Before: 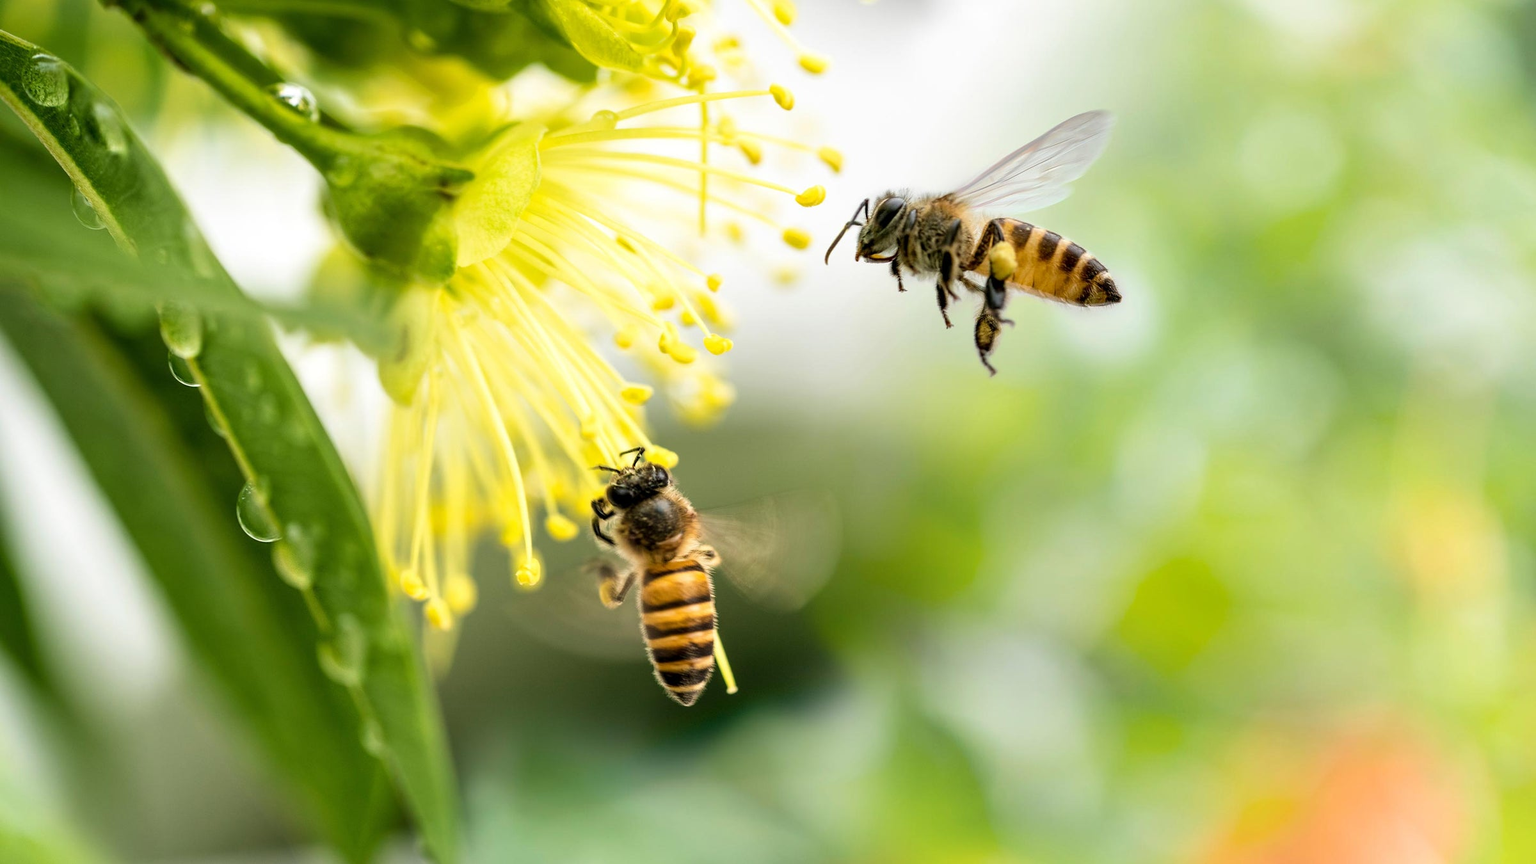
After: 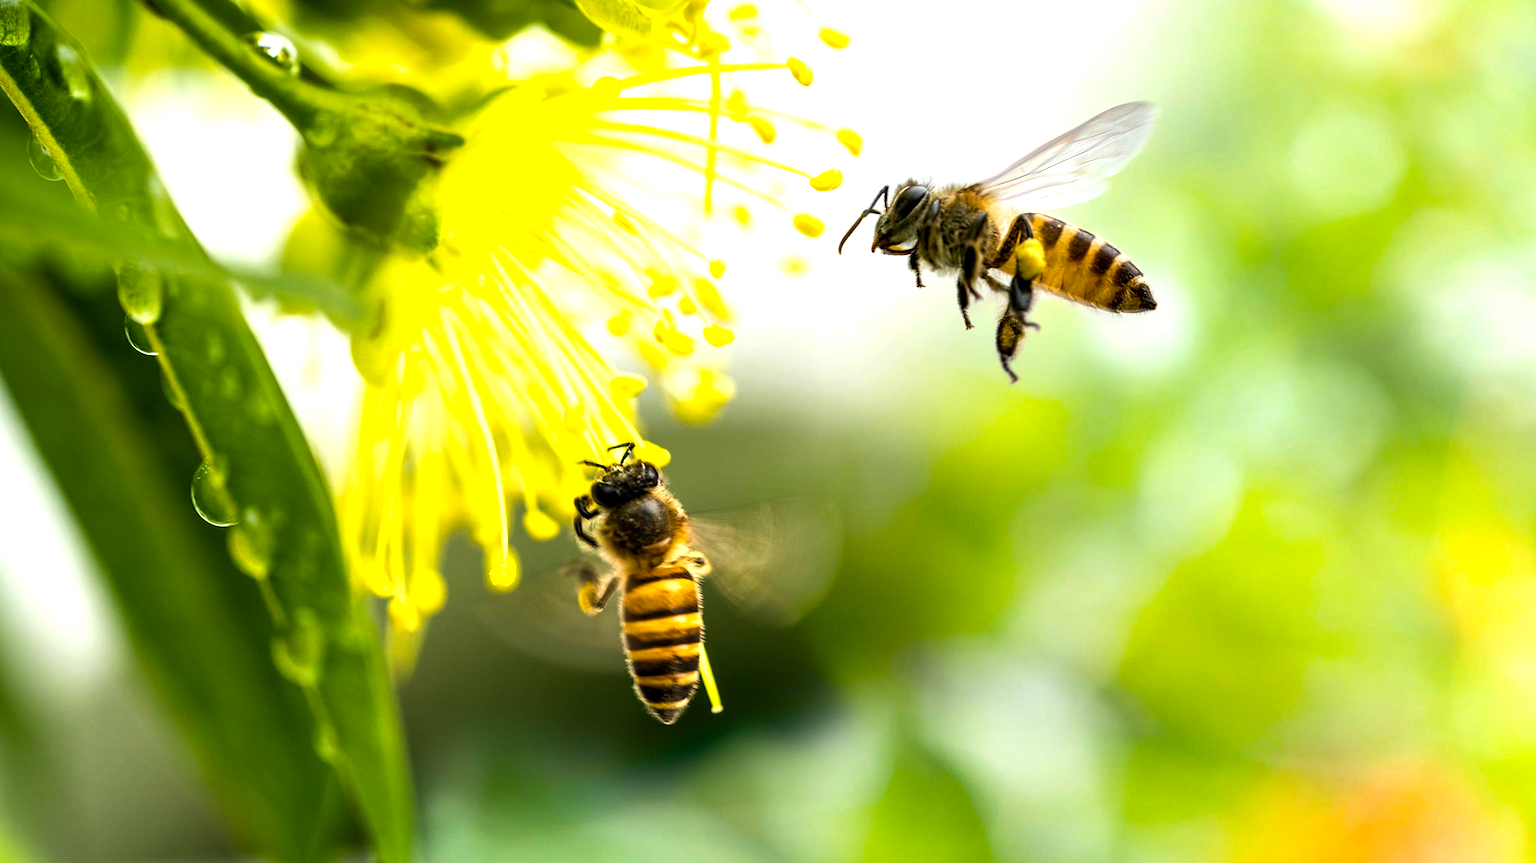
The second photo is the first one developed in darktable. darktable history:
color balance rgb: power › hue 61.4°, perceptual saturation grading › global saturation 25.172%, perceptual brilliance grading › highlights 14.622%, perceptual brilliance grading › mid-tones -4.988%, perceptual brilliance grading › shadows -27.552%, global vibrance 20%
crop and rotate: angle -2.62°
